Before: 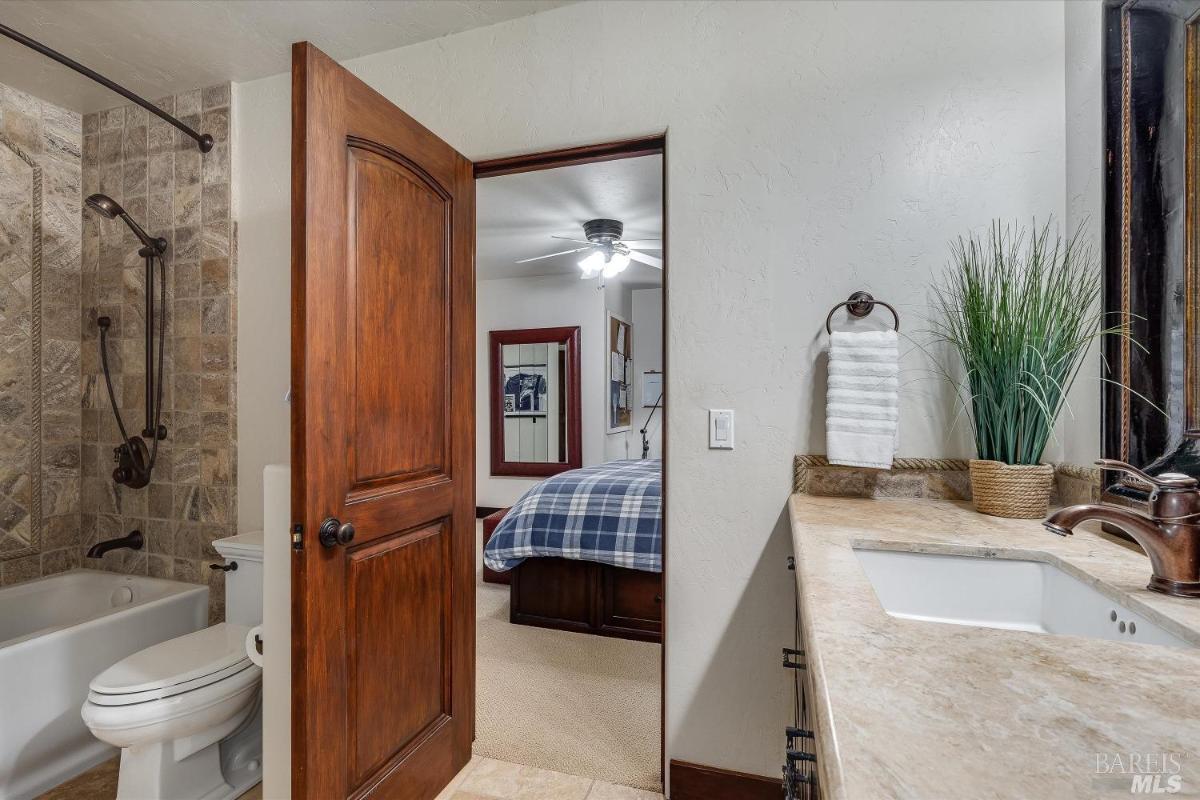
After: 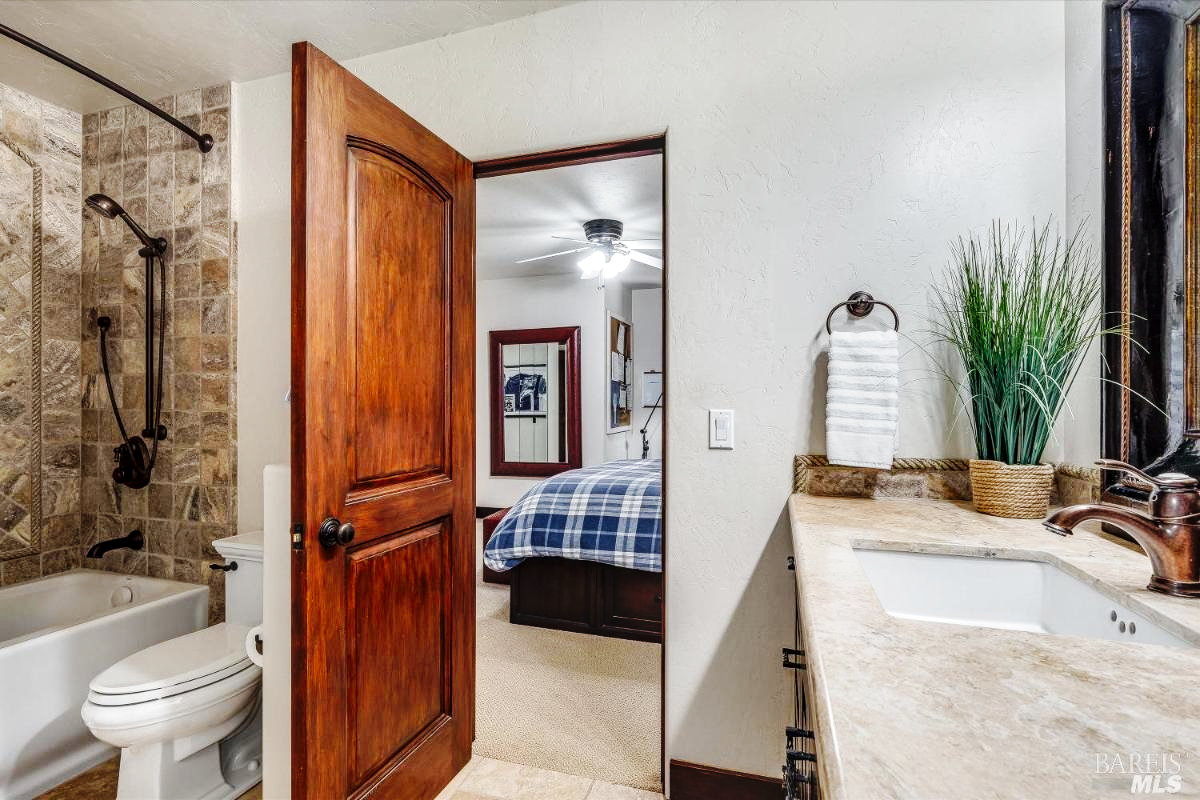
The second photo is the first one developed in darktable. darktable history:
base curve: curves: ch0 [(0, 0) (0.036, 0.025) (0.121, 0.166) (0.206, 0.329) (0.605, 0.79) (1, 1)], preserve colors none
local contrast: on, module defaults
